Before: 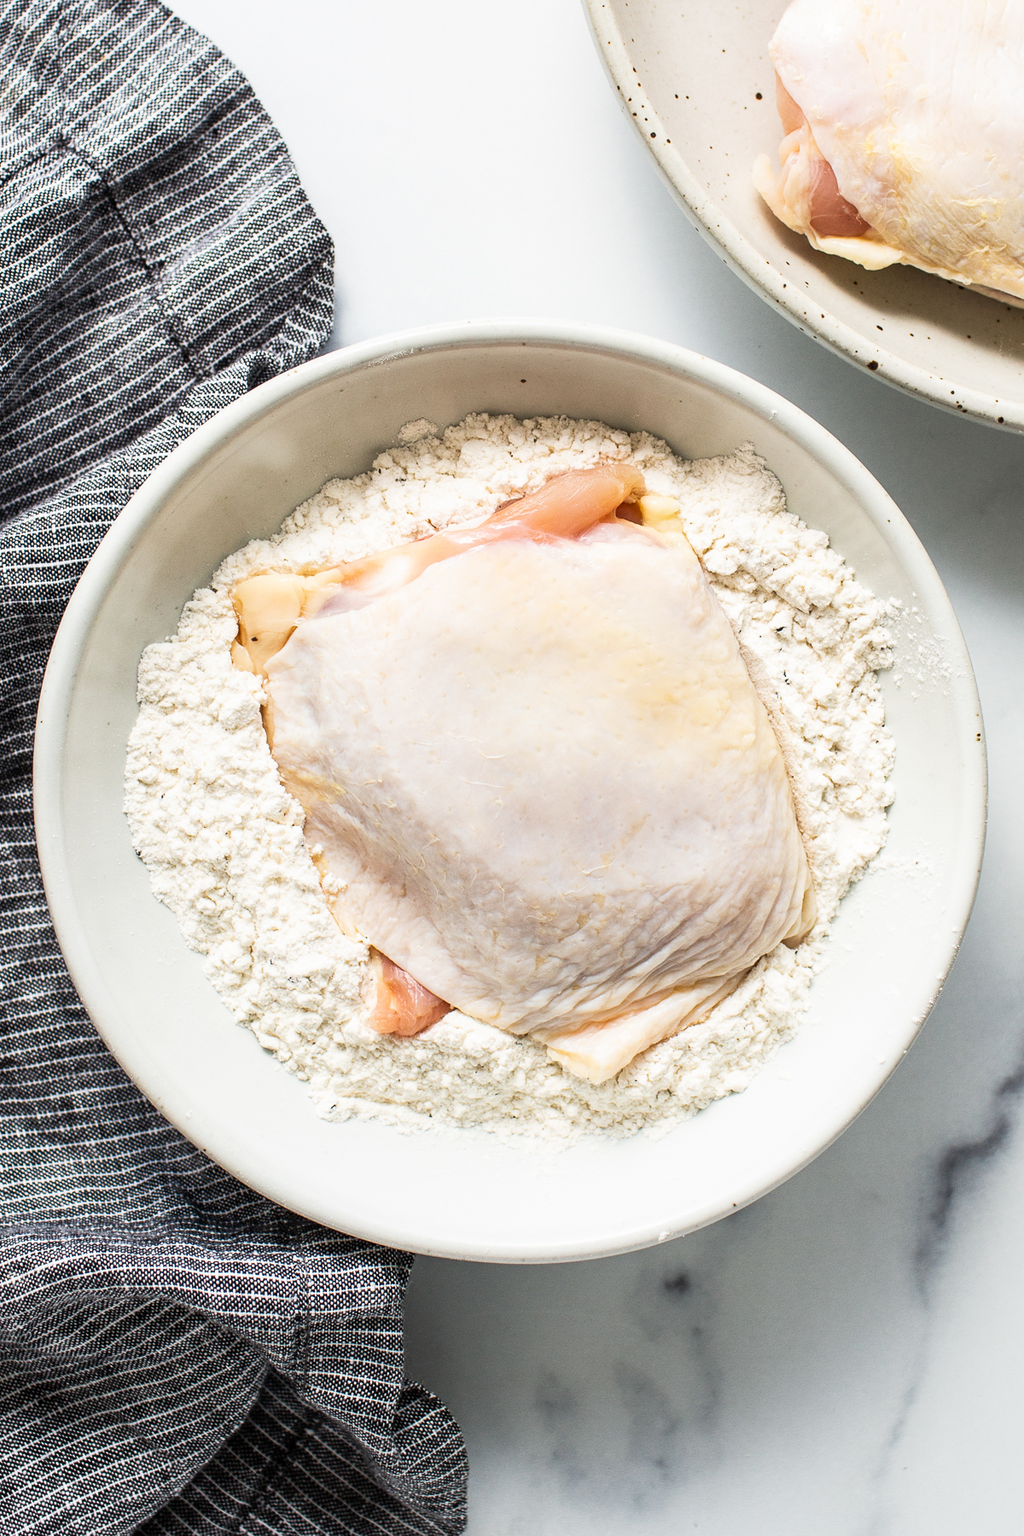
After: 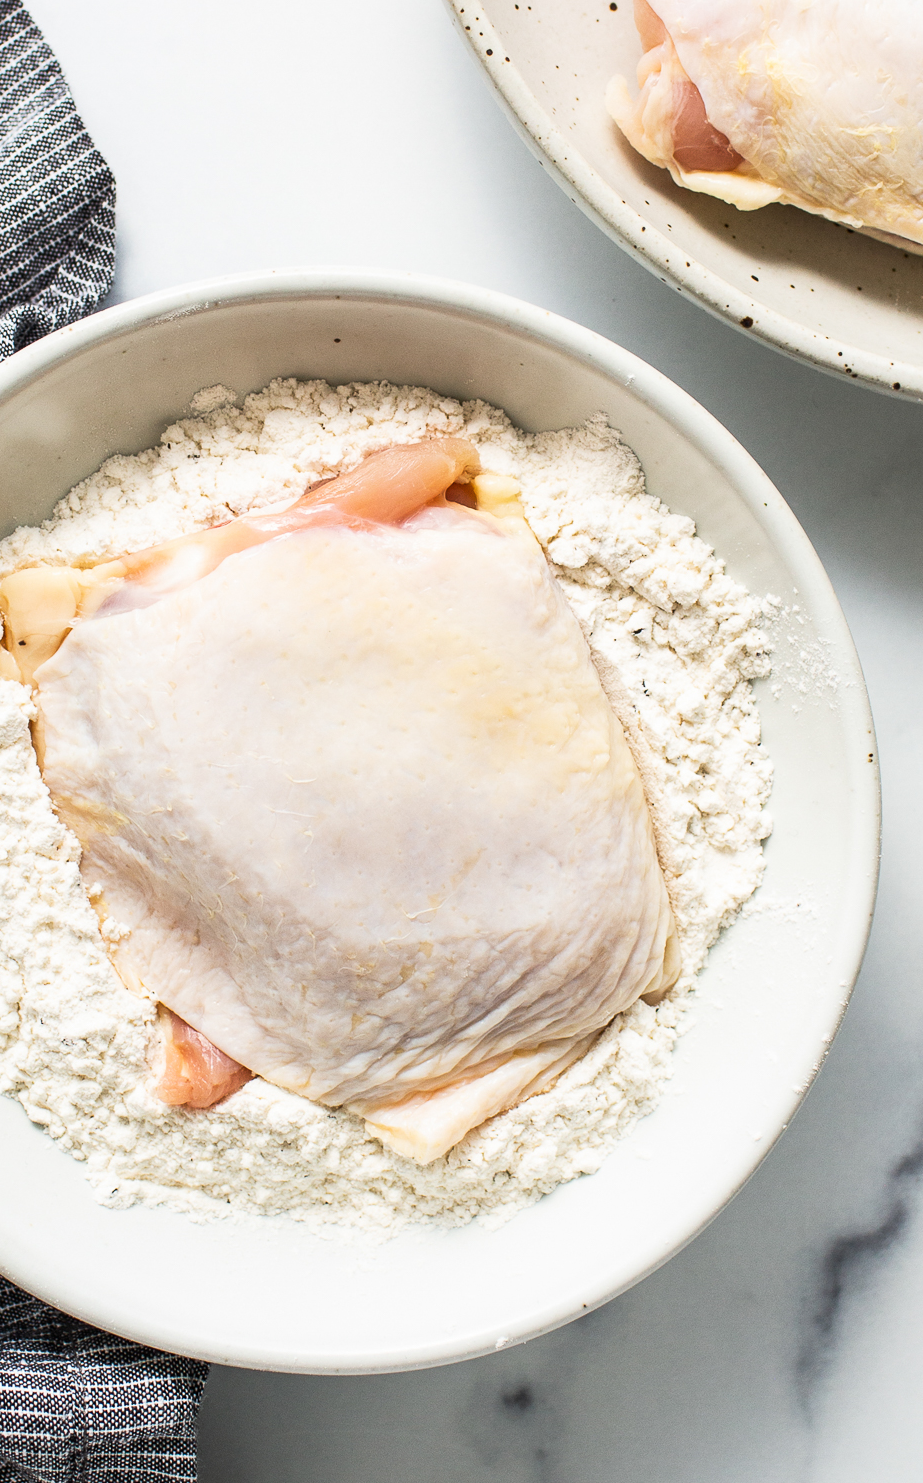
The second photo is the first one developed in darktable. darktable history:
crop: left 23.047%, top 5.91%, bottom 11.665%
